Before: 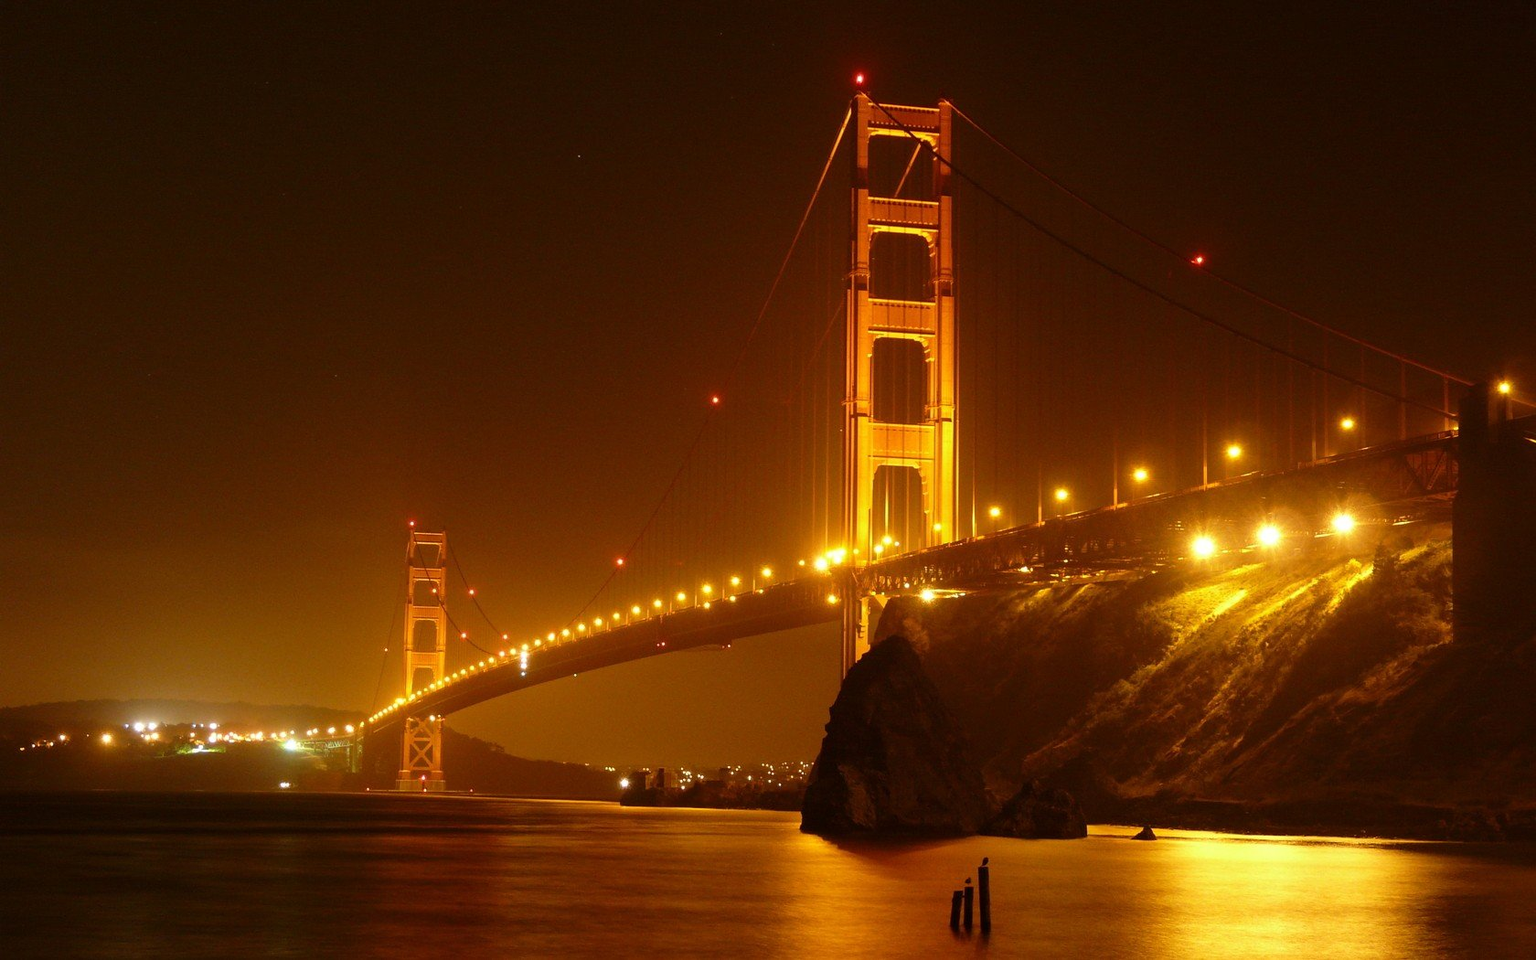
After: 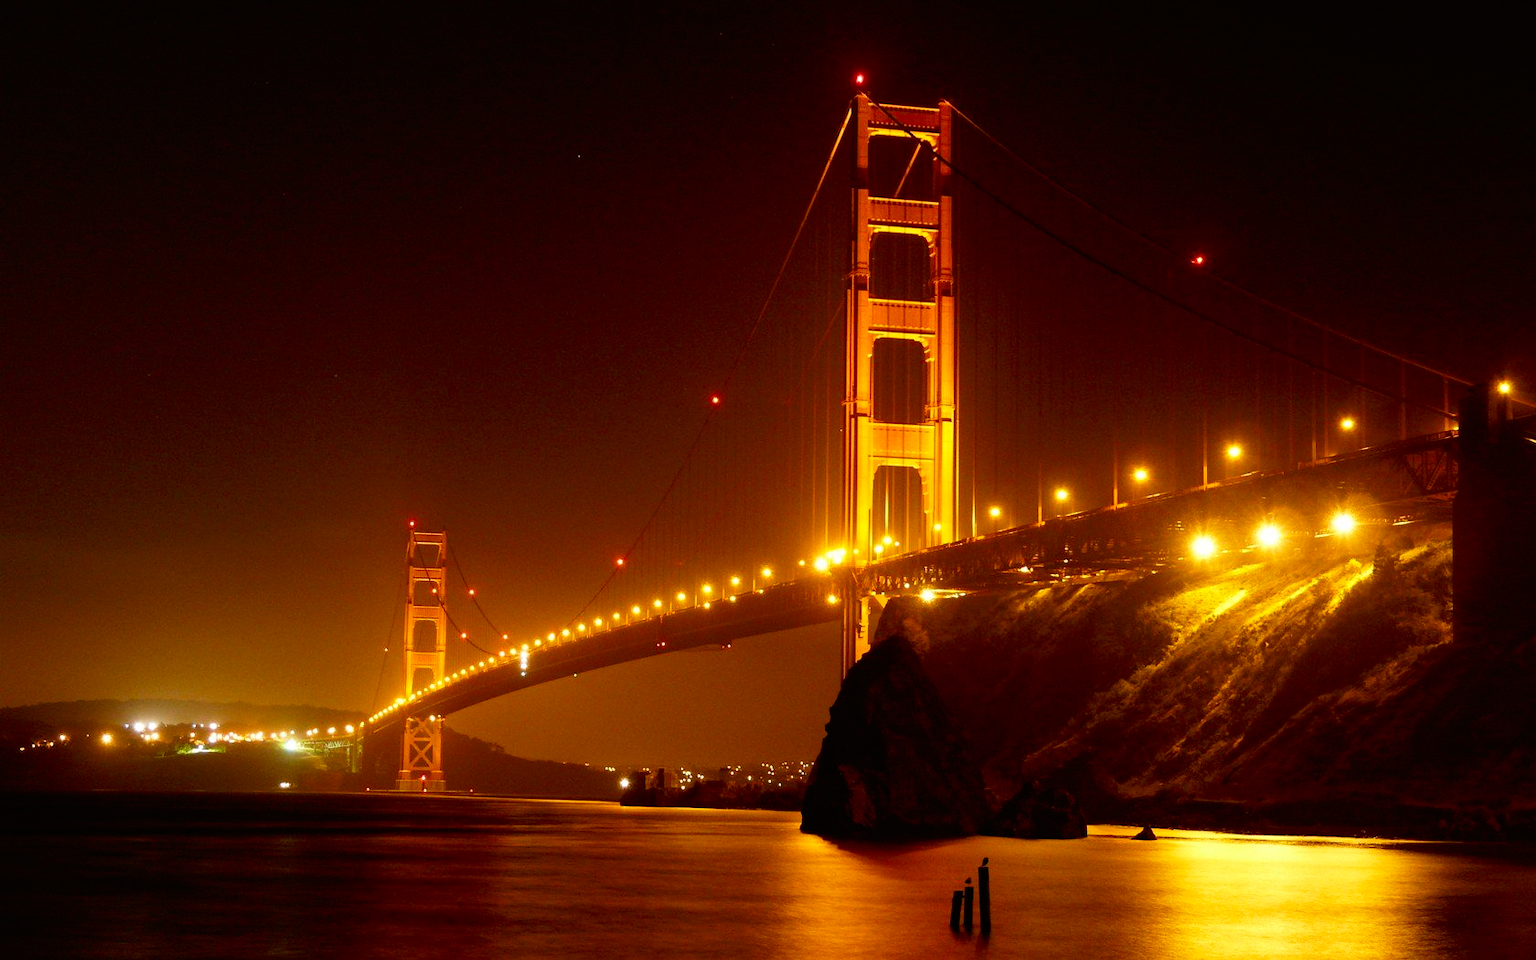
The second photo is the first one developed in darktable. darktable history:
tone curve: curves: ch0 [(0, 0) (0.118, 0.034) (0.182, 0.124) (0.265, 0.214) (0.504, 0.508) (0.783, 0.825) (1, 1)], preserve colors none
